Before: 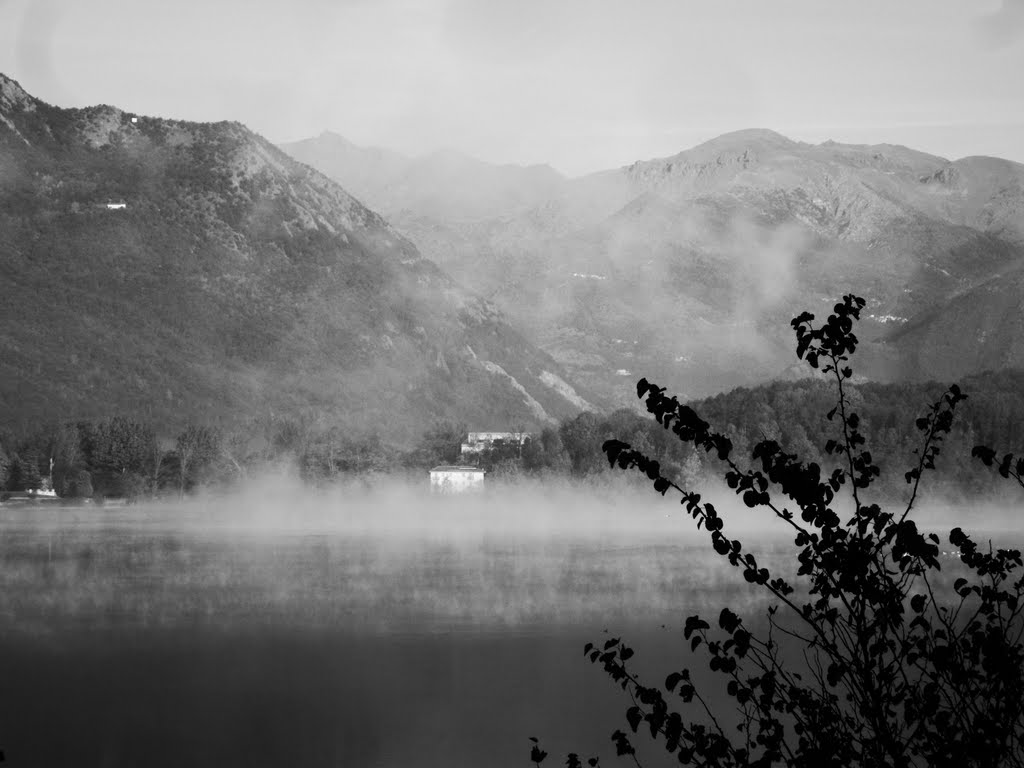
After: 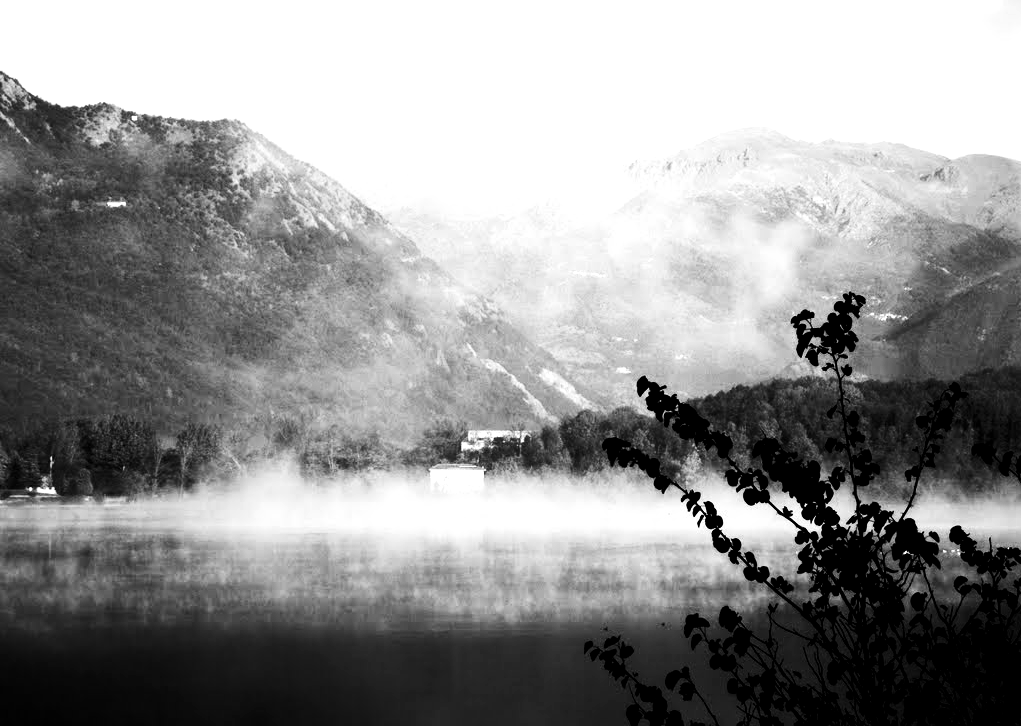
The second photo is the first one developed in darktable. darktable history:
crop: top 0.296%, right 0.257%, bottom 5.098%
exposure: black level correction 0.01, exposure 1 EV, compensate highlight preservation false
contrast brightness saturation: contrast 0.24, brightness -0.244, saturation 0.148
